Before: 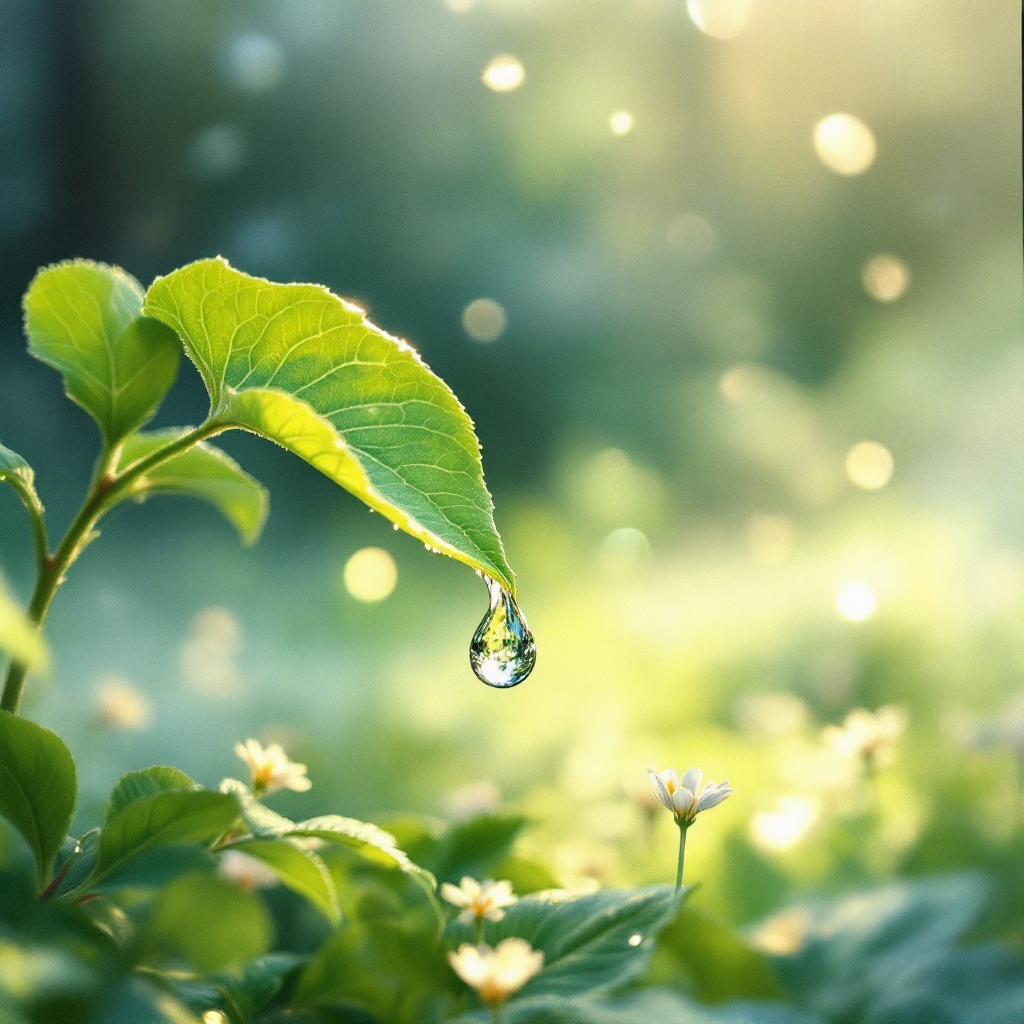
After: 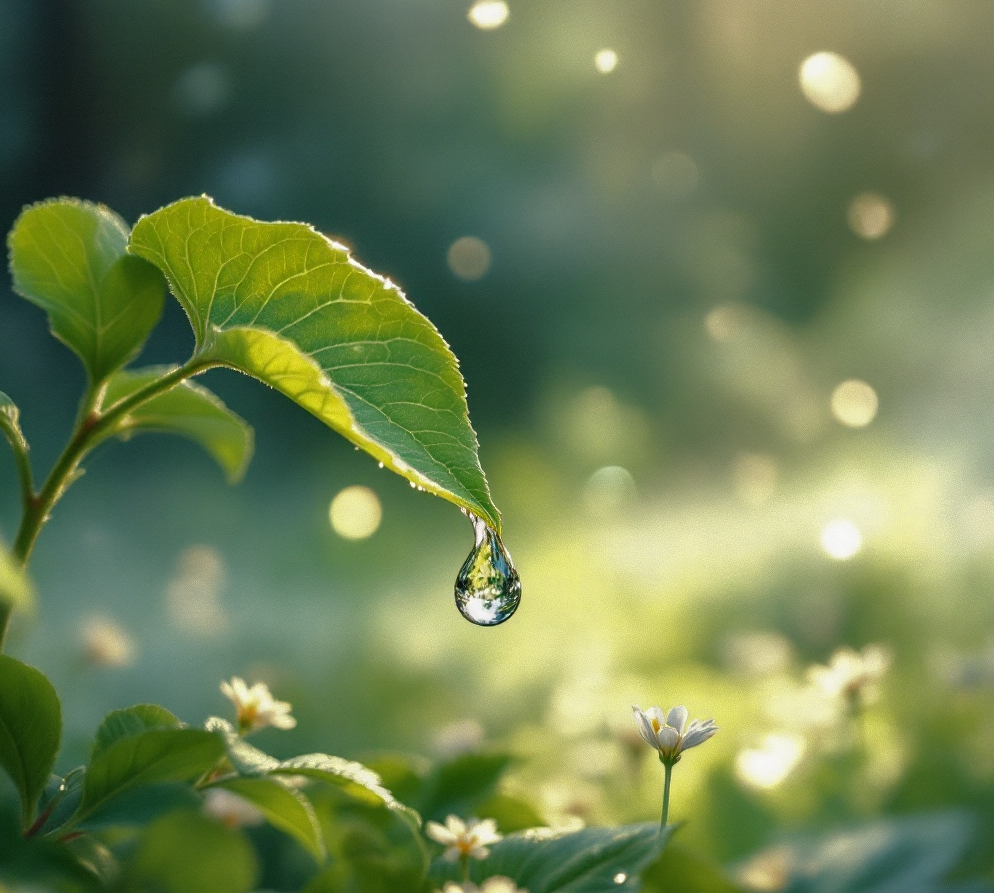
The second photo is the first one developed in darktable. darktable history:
crop: left 1.507%, top 6.147%, right 1.379%, bottom 6.637%
base curve: curves: ch0 [(0, 0) (0.826, 0.587) (1, 1)]
